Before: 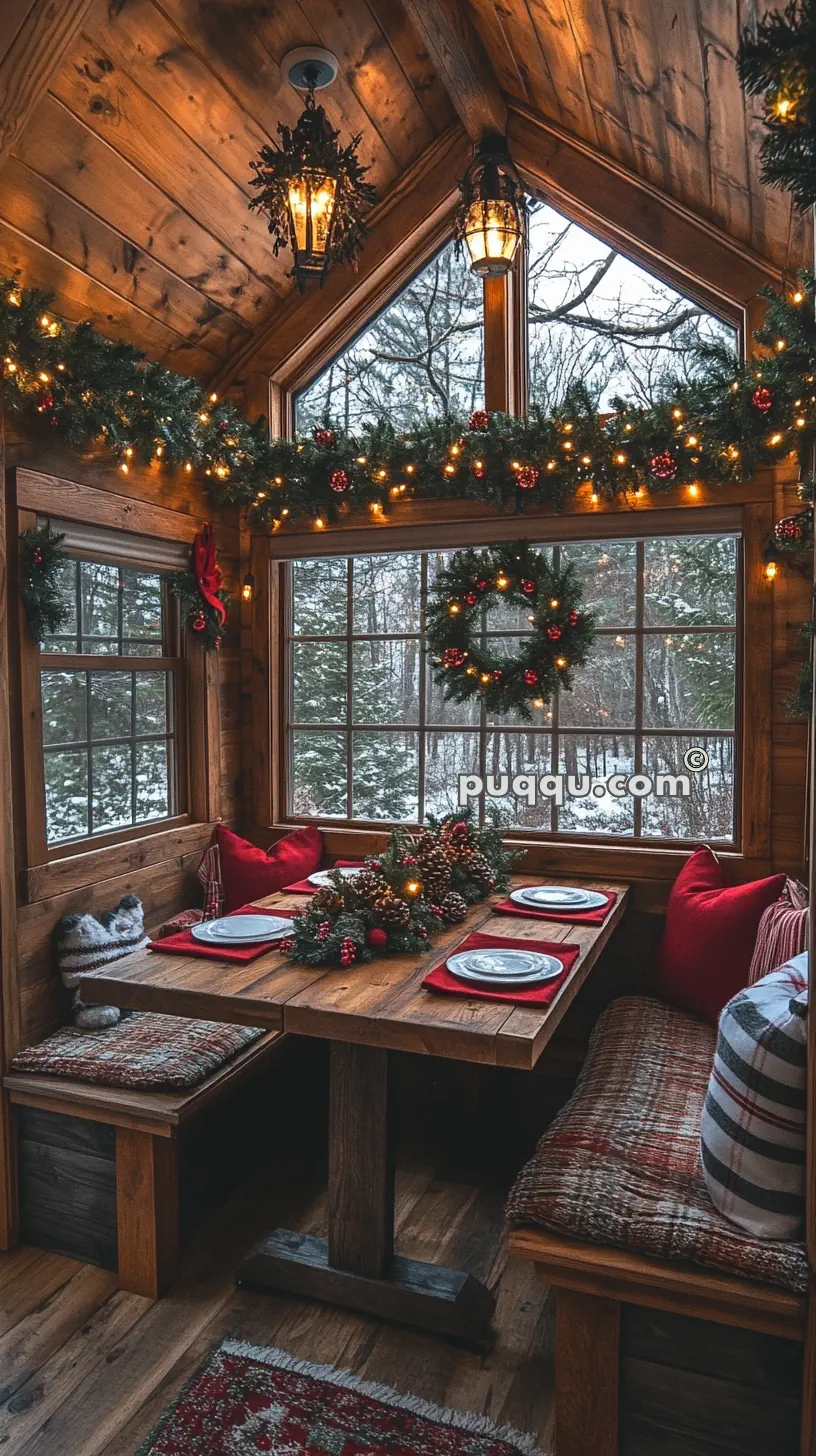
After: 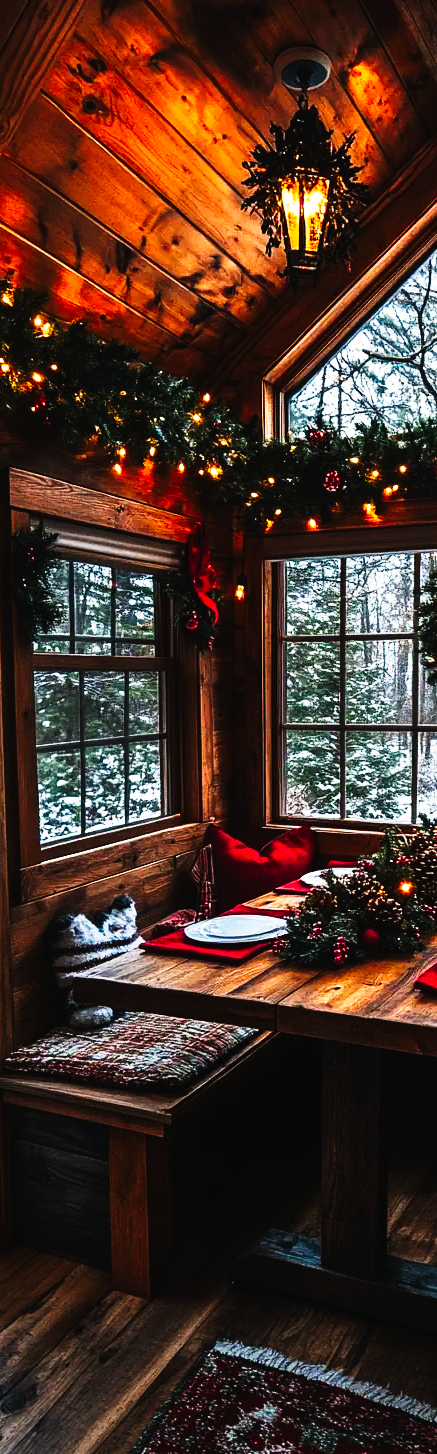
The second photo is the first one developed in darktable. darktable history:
crop: left 0.944%, right 45.402%, bottom 0.082%
exposure: black level correction 0.001, compensate highlight preservation false
tone curve: curves: ch0 [(0, 0) (0.003, 0.001) (0.011, 0.005) (0.025, 0.009) (0.044, 0.014) (0.069, 0.018) (0.1, 0.025) (0.136, 0.029) (0.177, 0.042) (0.224, 0.064) (0.277, 0.107) (0.335, 0.182) (0.399, 0.3) (0.468, 0.462) (0.543, 0.639) (0.623, 0.802) (0.709, 0.916) (0.801, 0.963) (0.898, 0.988) (1, 1)], preserve colors none
